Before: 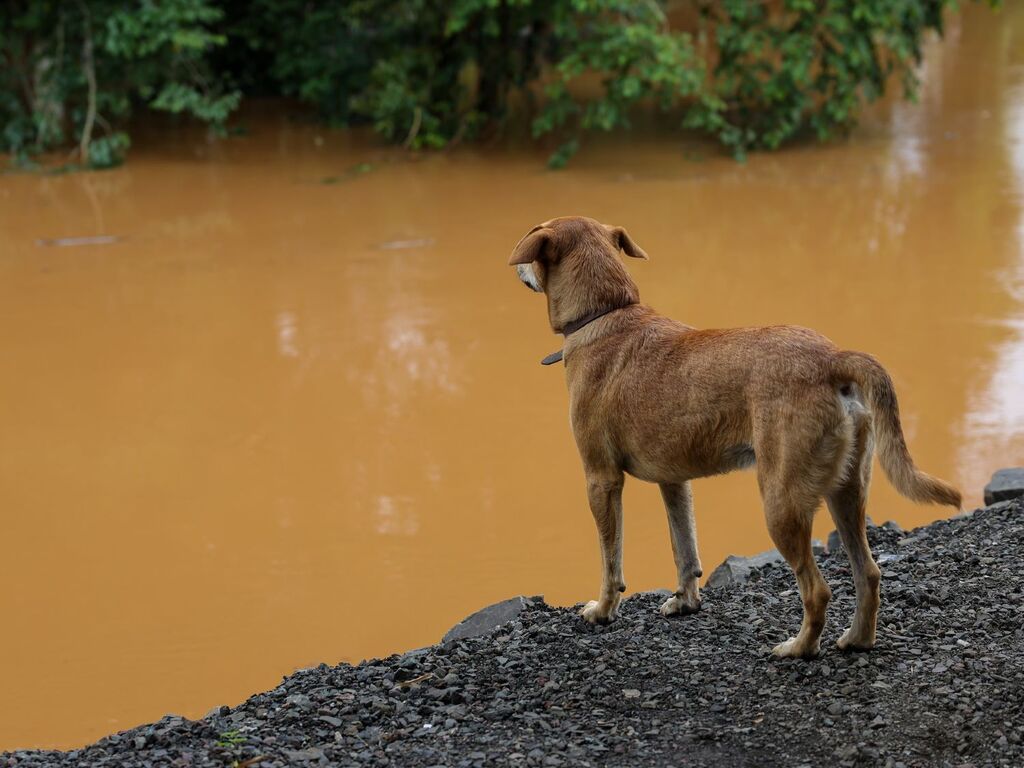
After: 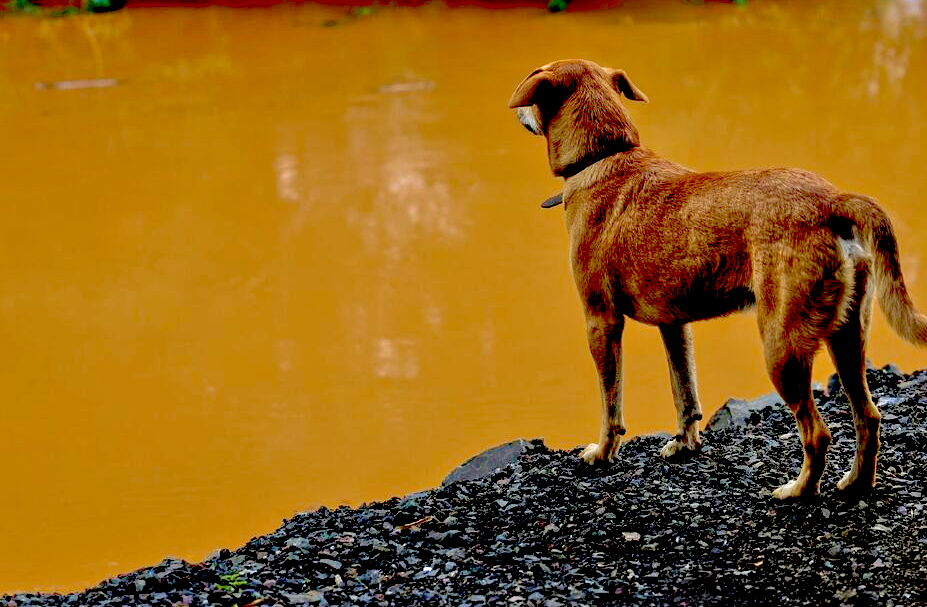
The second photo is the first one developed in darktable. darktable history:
tone equalizer: -7 EV 0.143 EV, -6 EV 0.618 EV, -5 EV 1.13 EV, -4 EV 1.34 EV, -3 EV 1.17 EV, -2 EV 0.6 EV, -1 EV 0.156 EV, smoothing 1
crop: top 20.565%, right 9.455%, bottom 0.332%
exposure: black level correction 0.057, compensate highlight preservation false
velvia: strength 40.54%
